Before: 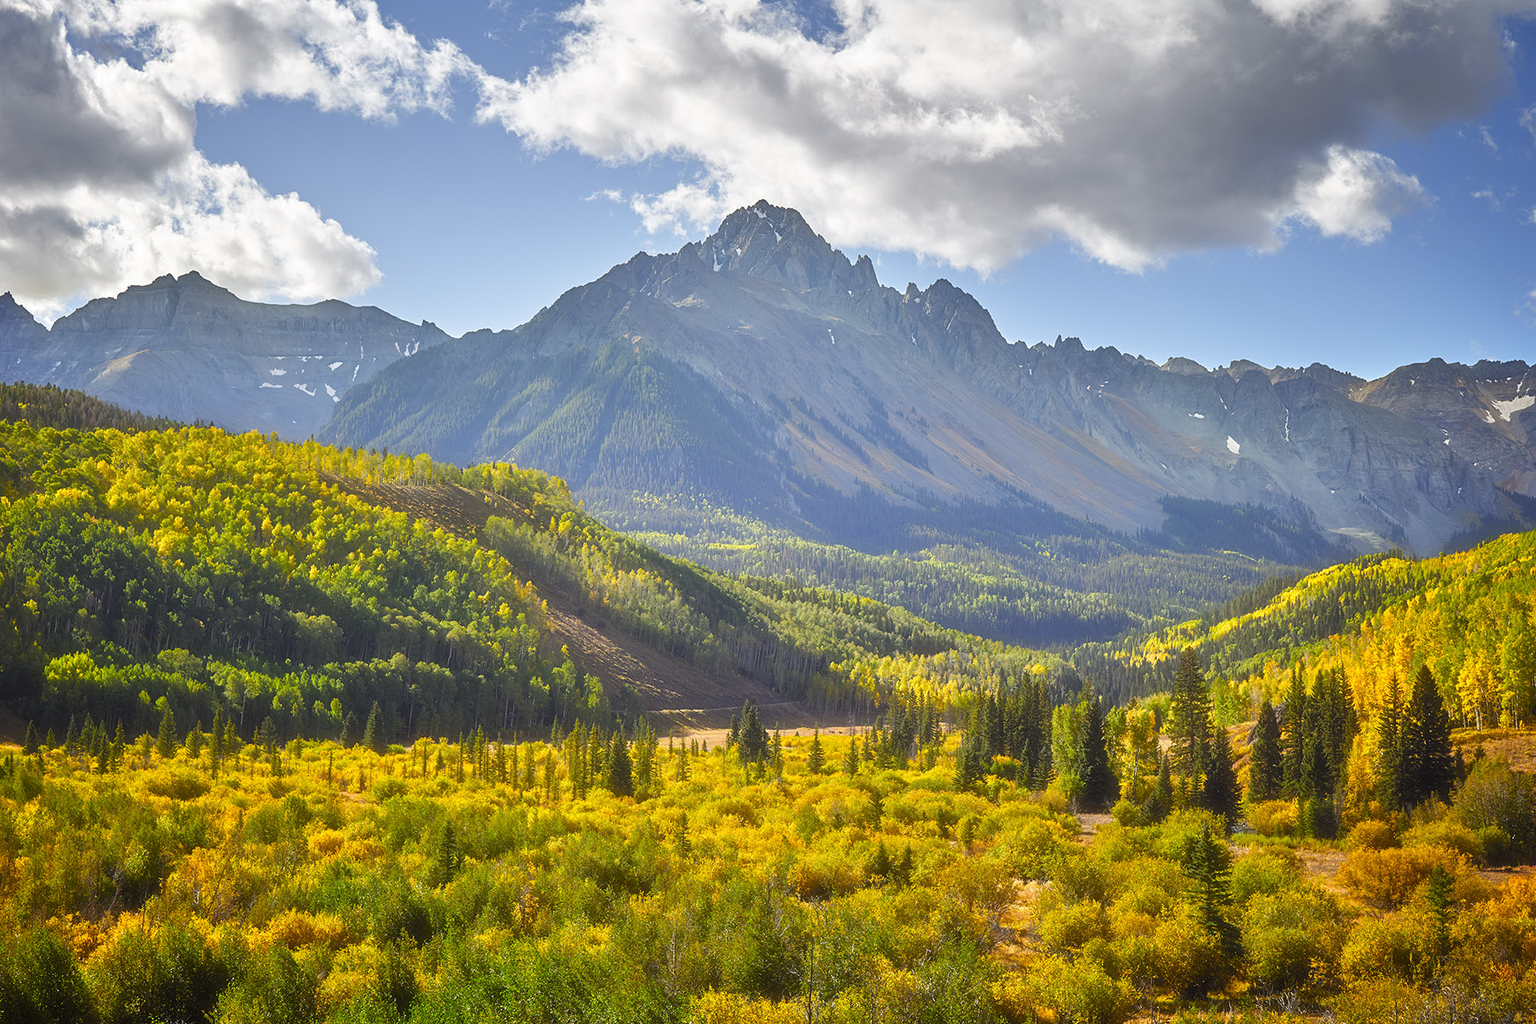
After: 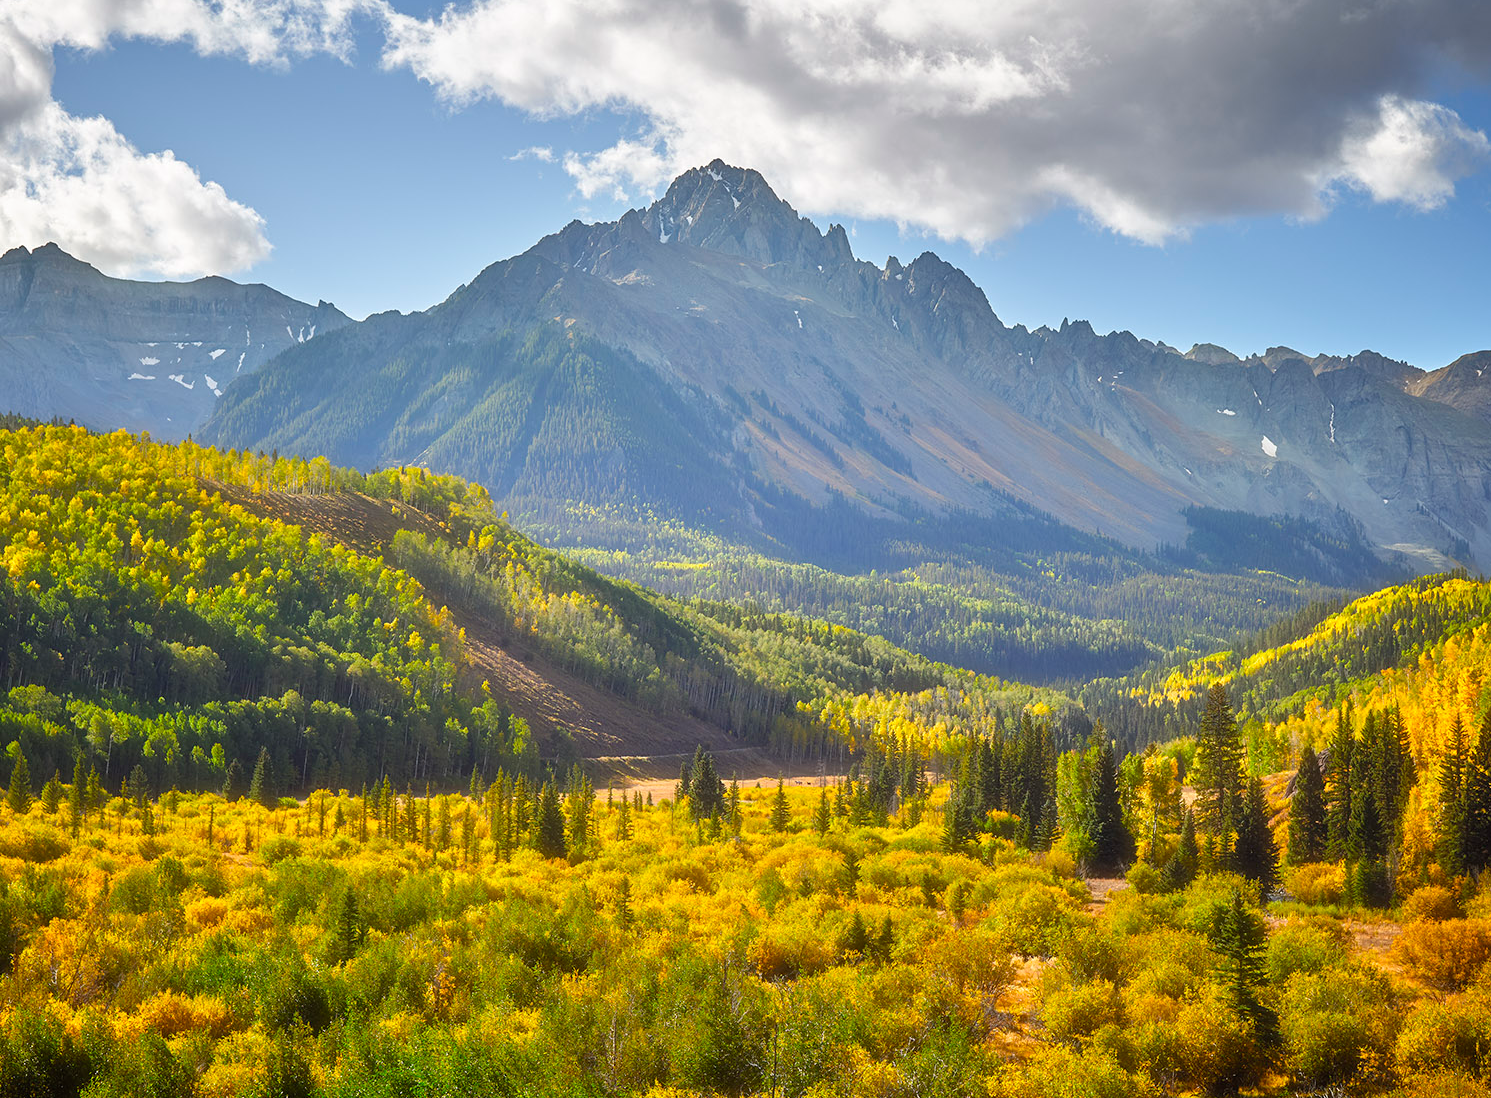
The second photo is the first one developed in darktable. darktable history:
crop: left 9.807%, top 6.259%, right 7.334%, bottom 2.177%
color correction: saturation 0.99
